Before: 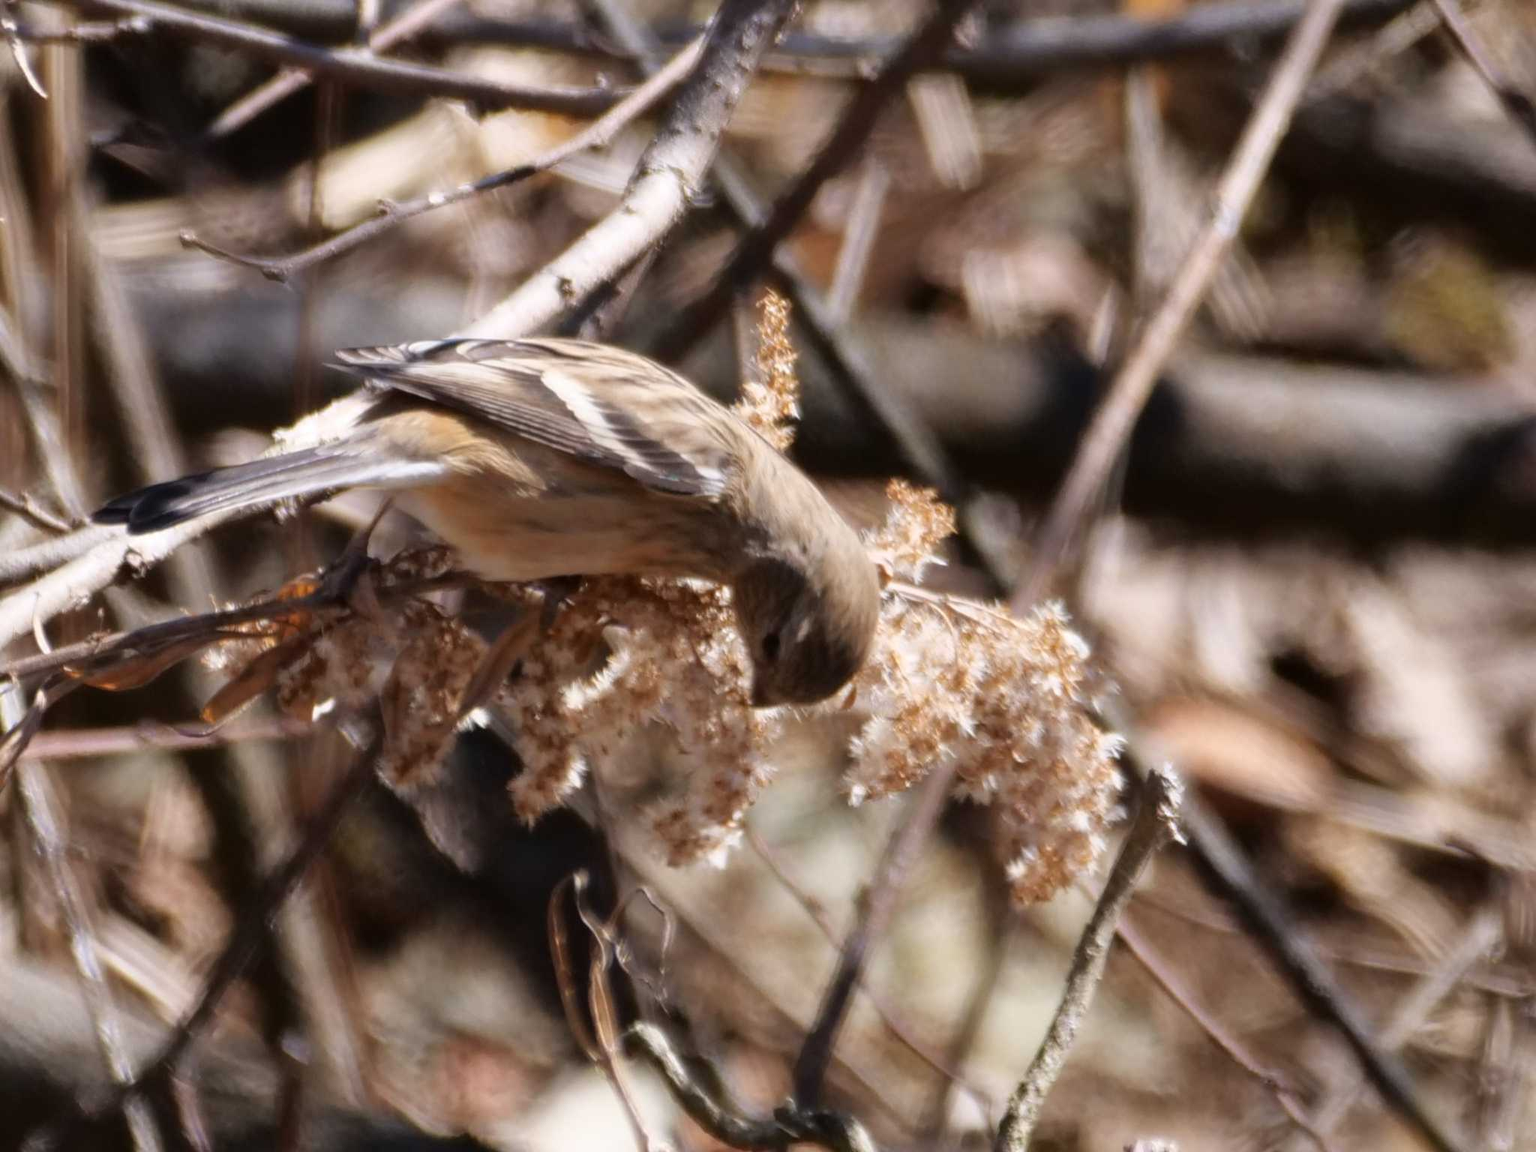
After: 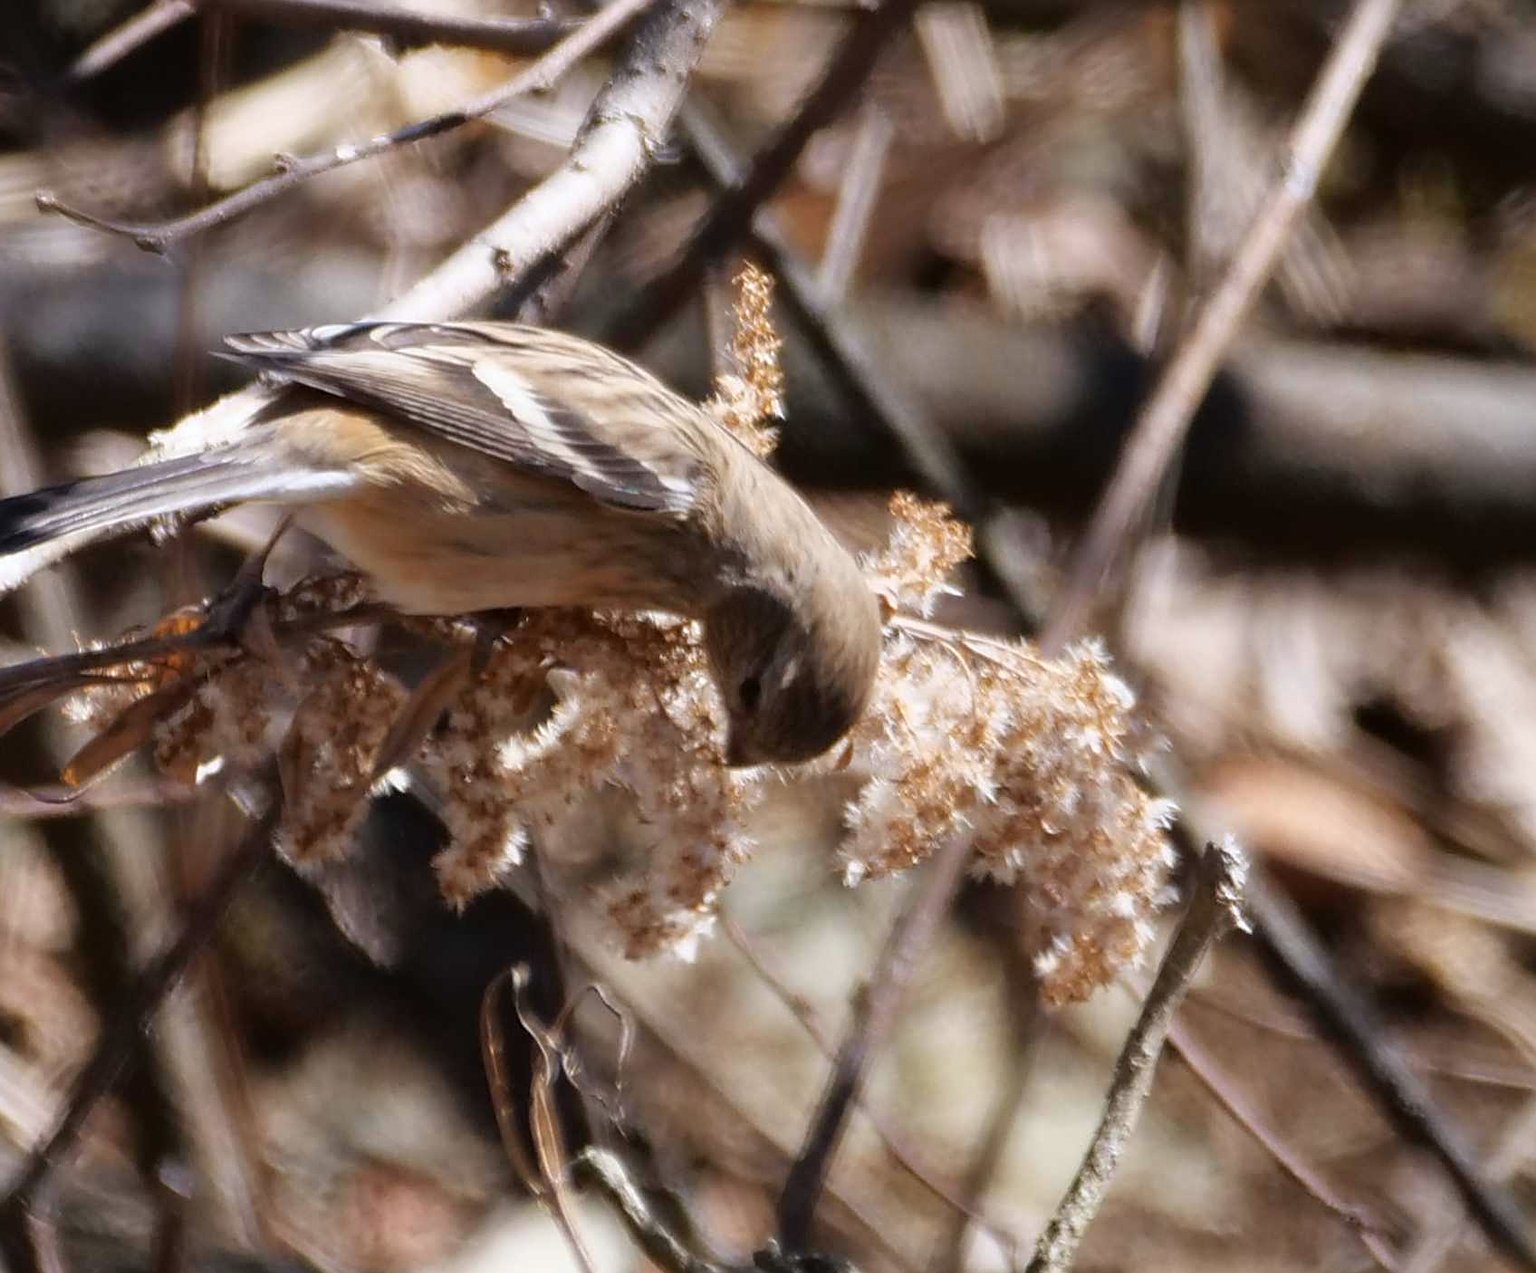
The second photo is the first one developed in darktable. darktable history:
crop: left 9.807%, top 6.259%, right 7.334%, bottom 2.177%
sharpen: on, module defaults
white balance: red 0.986, blue 1.01
